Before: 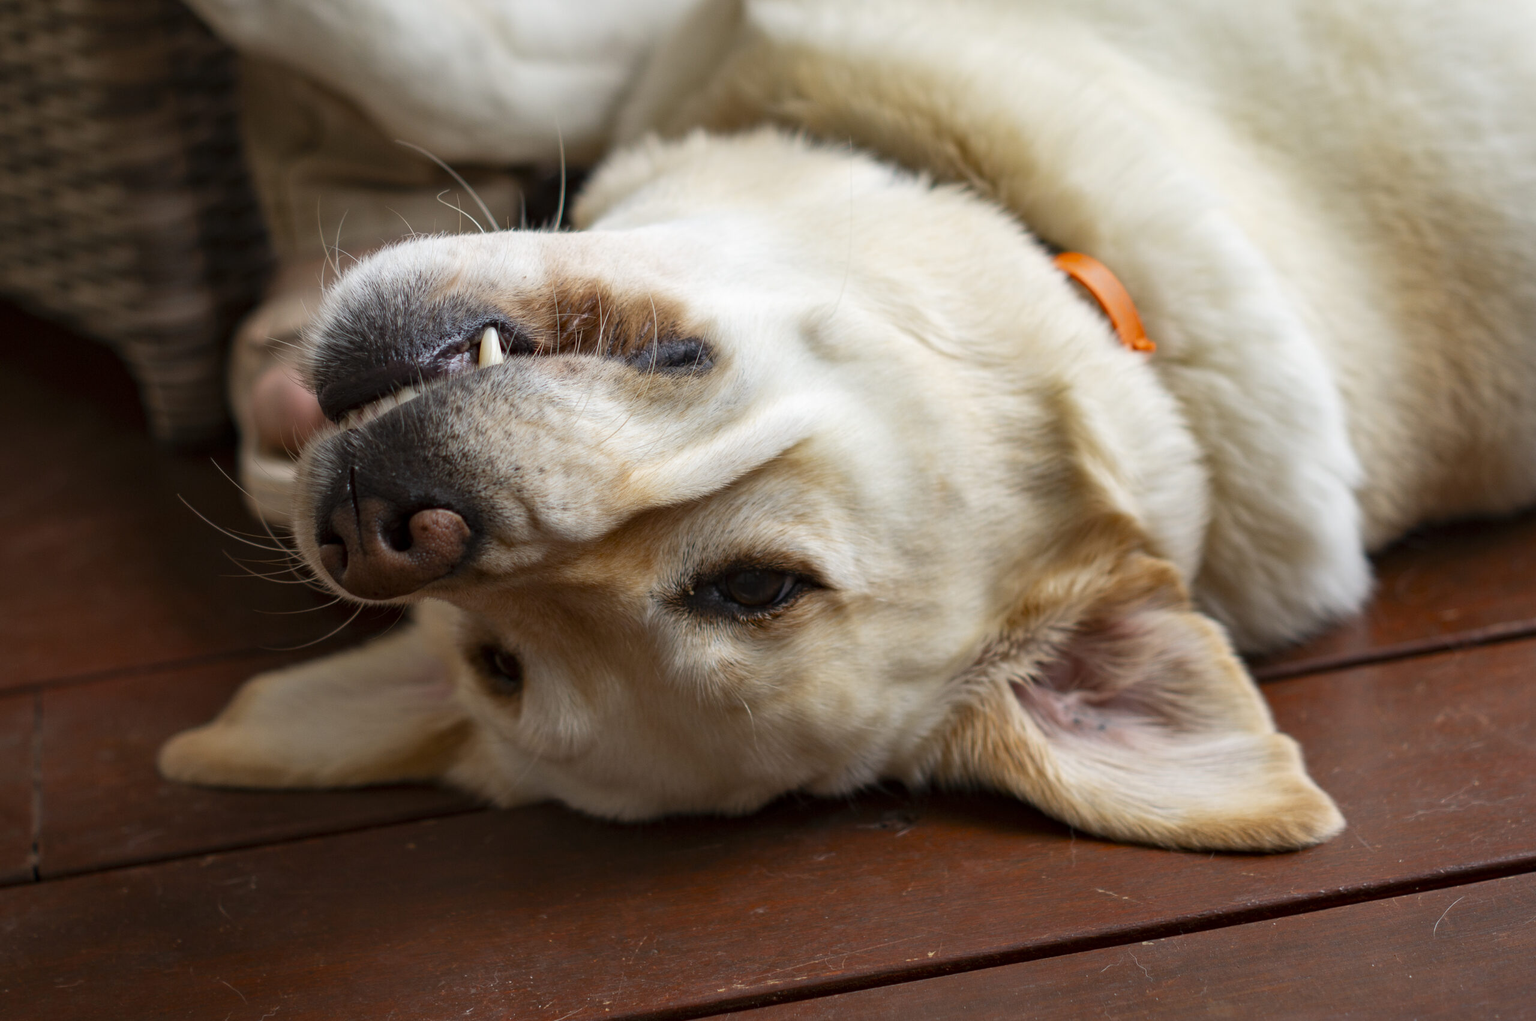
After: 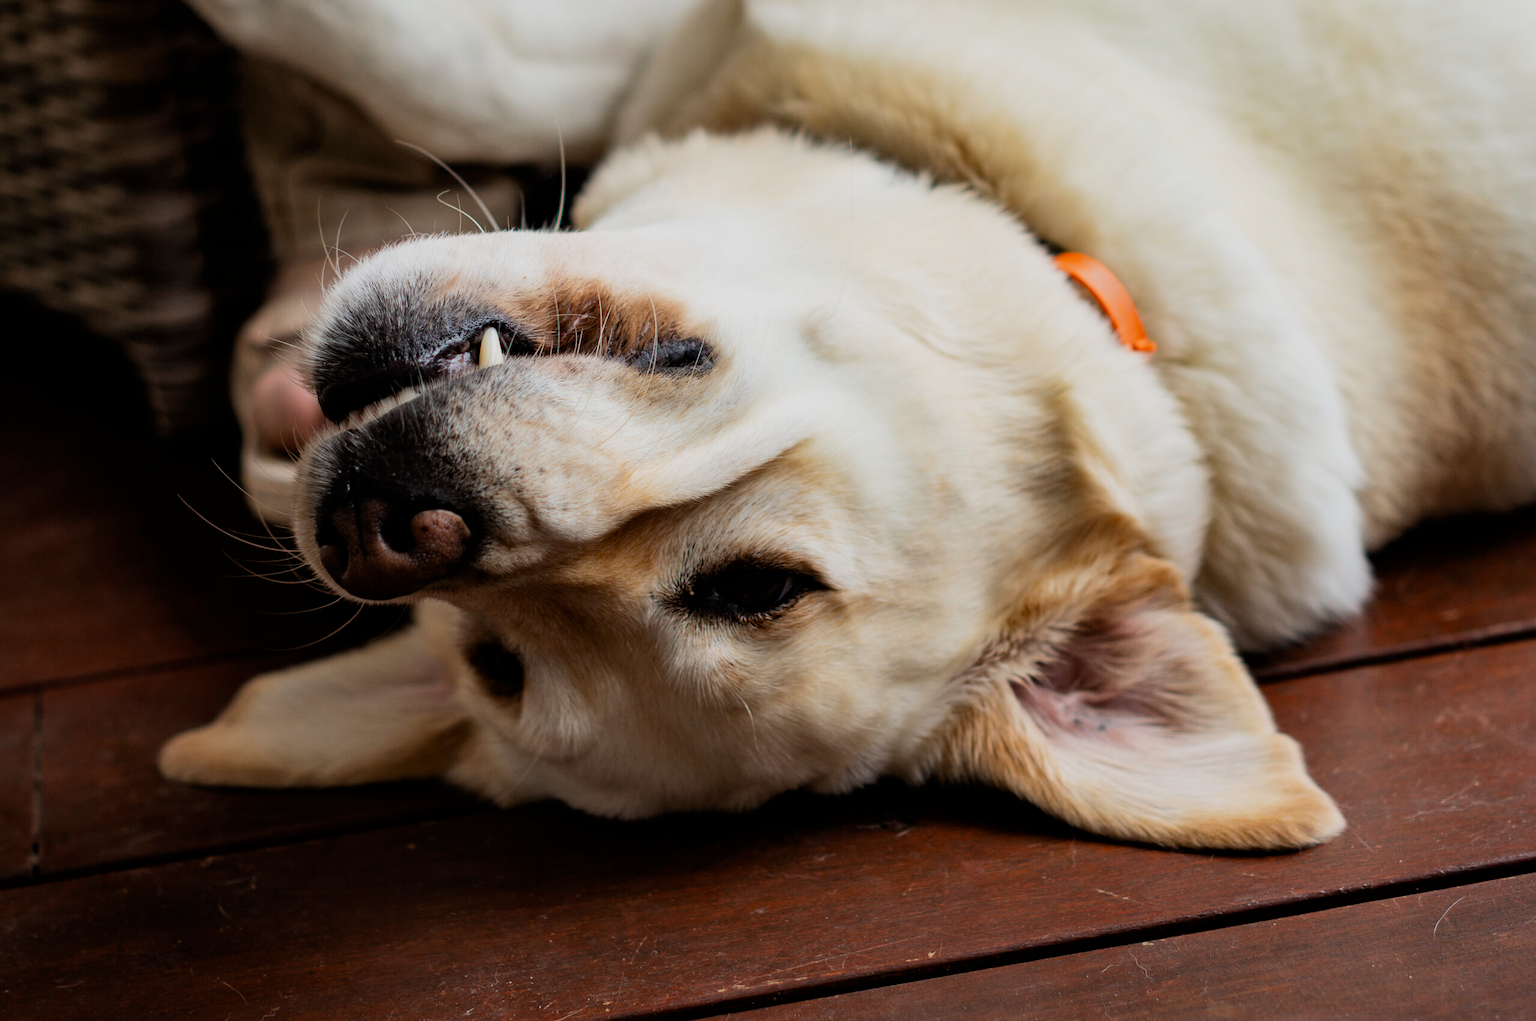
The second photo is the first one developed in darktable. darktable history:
filmic rgb: black relative exposure -7.65 EV, white relative exposure 4.56 EV, hardness 3.61, contrast 1.25
